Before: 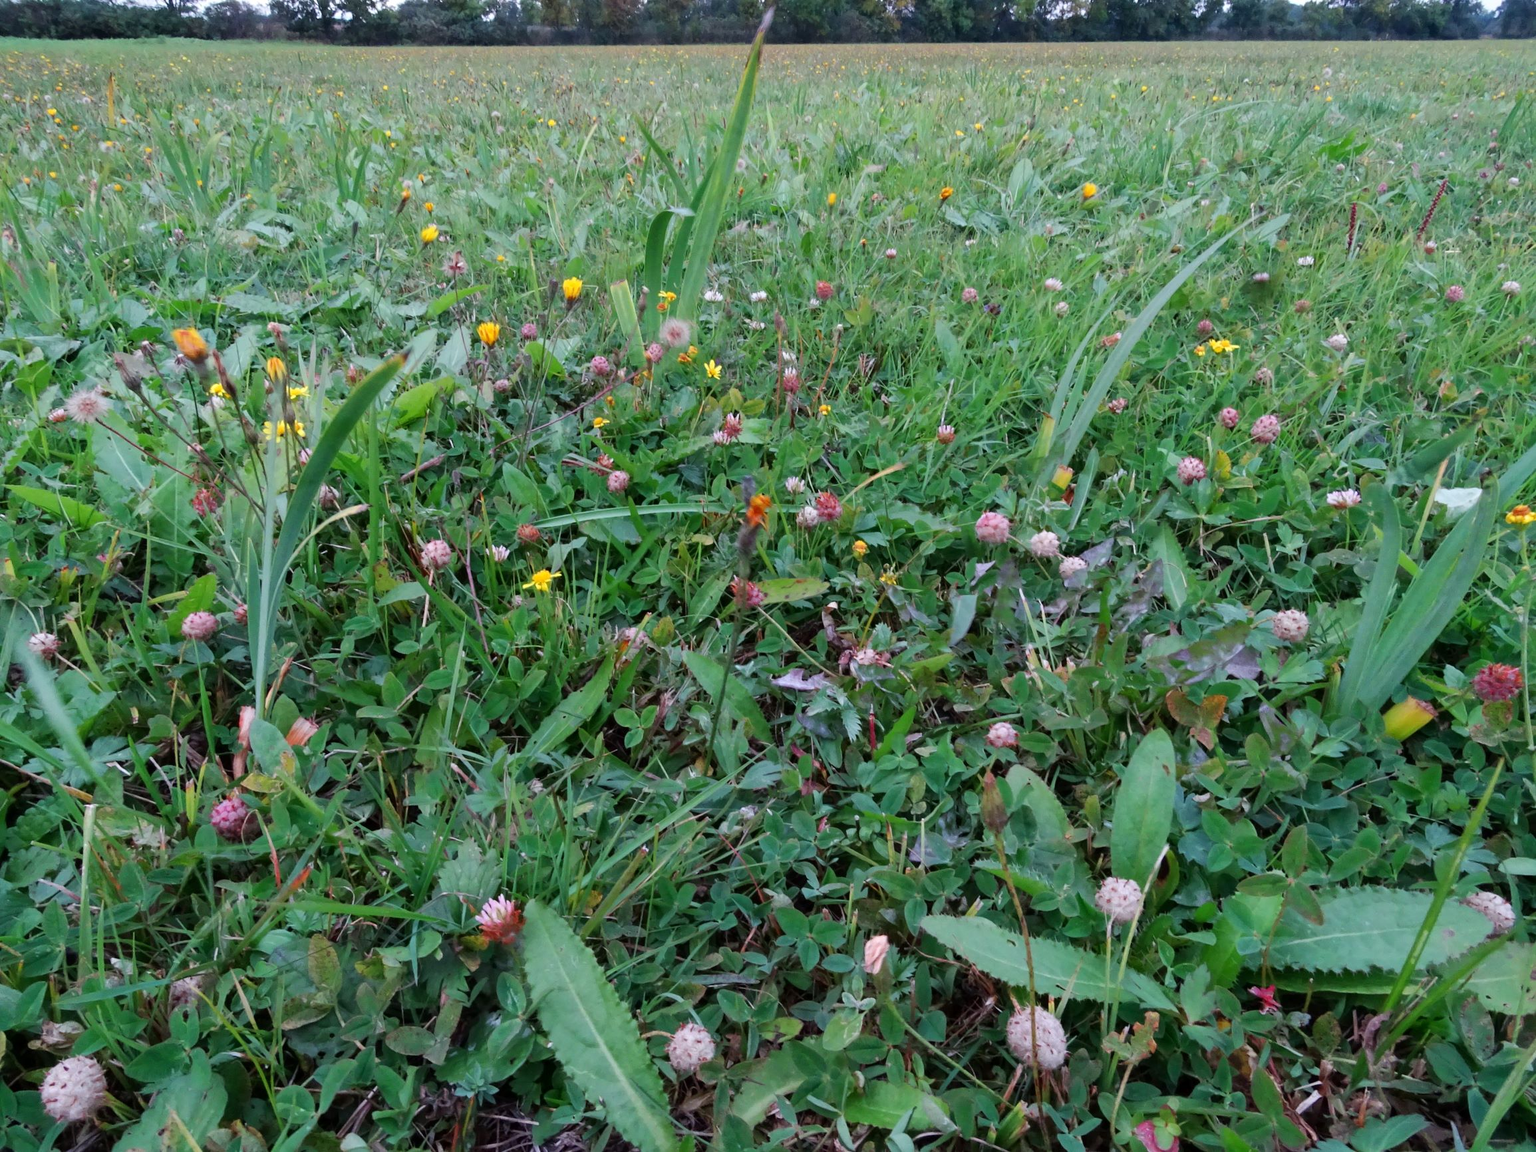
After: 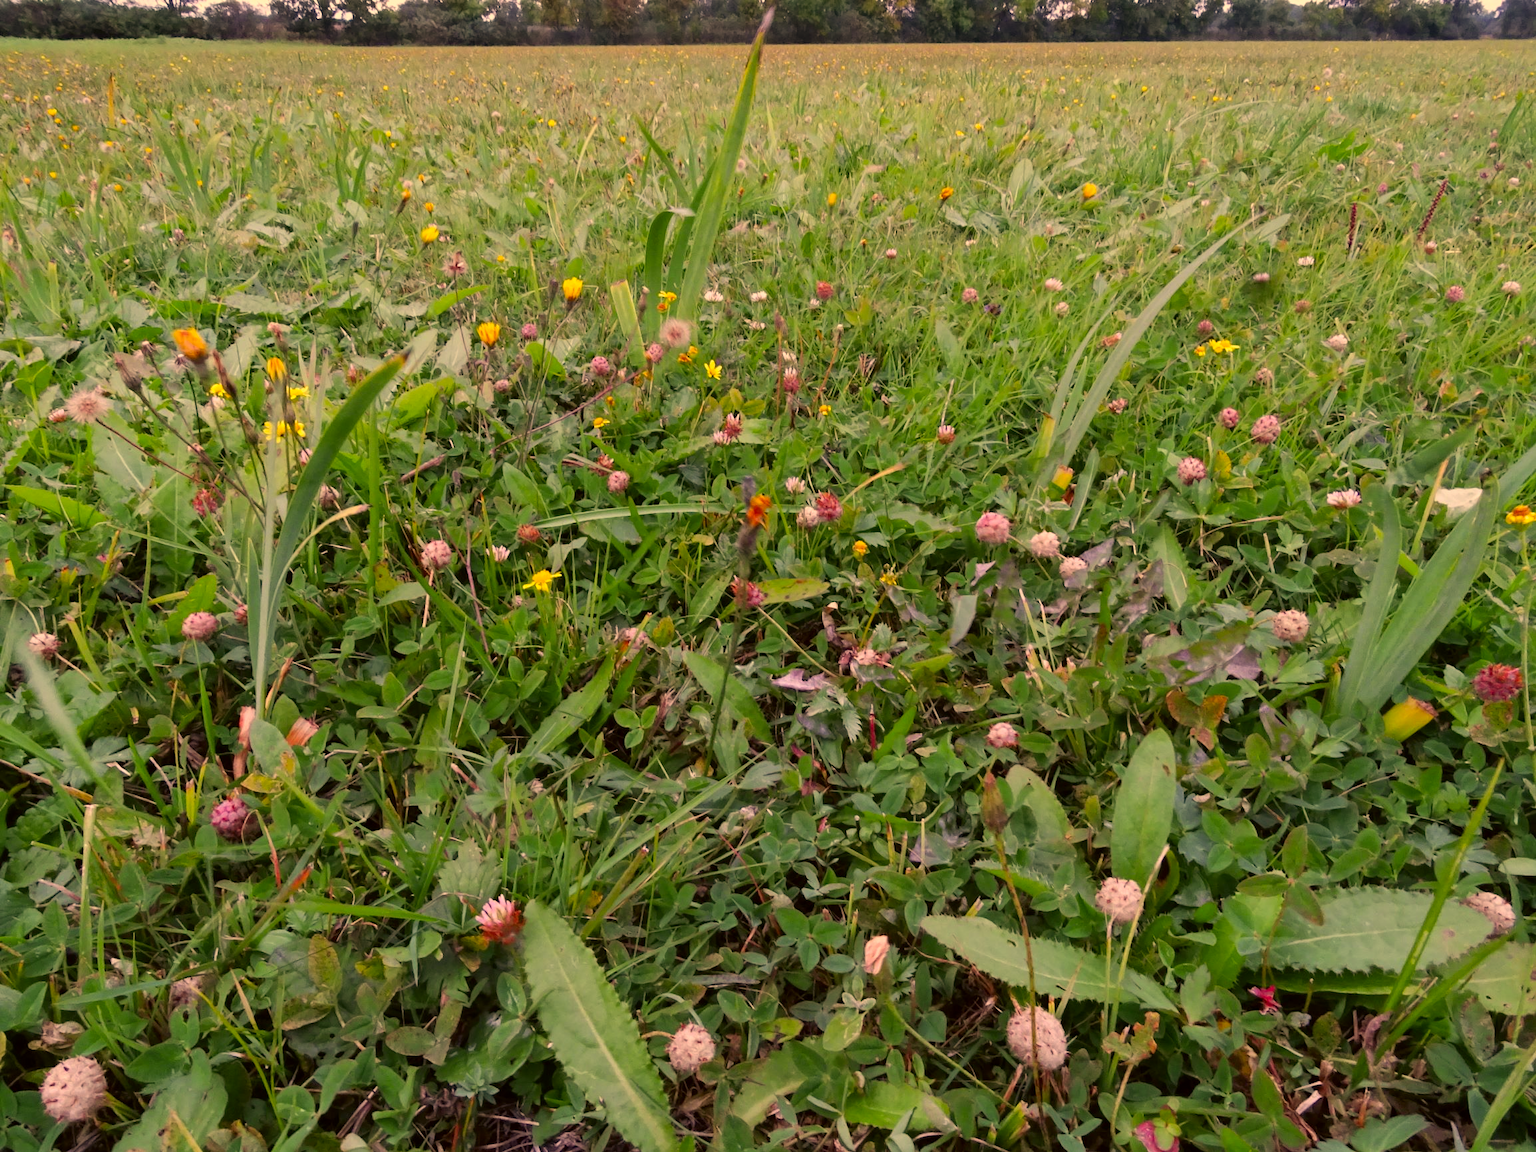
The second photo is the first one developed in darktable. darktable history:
color correction: highlights a* 18.69, highlights b* 34.92, shadows a* 1.12, shadows b* 5.88, saturation 1.02
